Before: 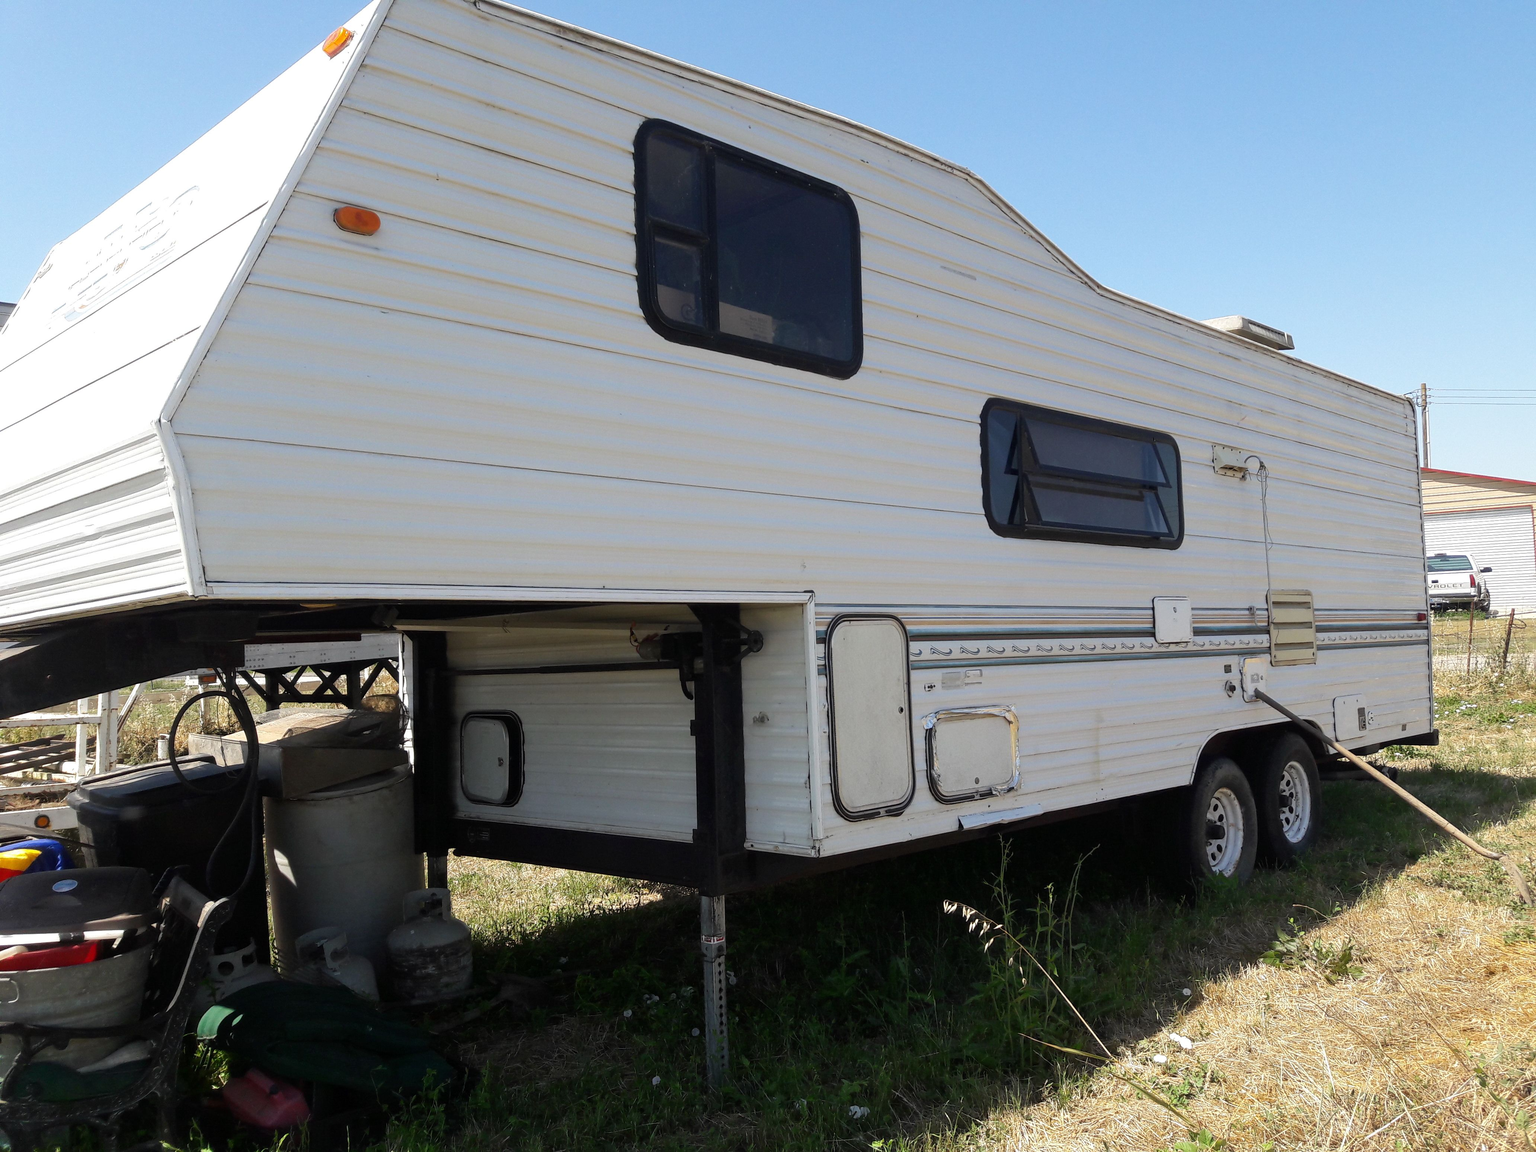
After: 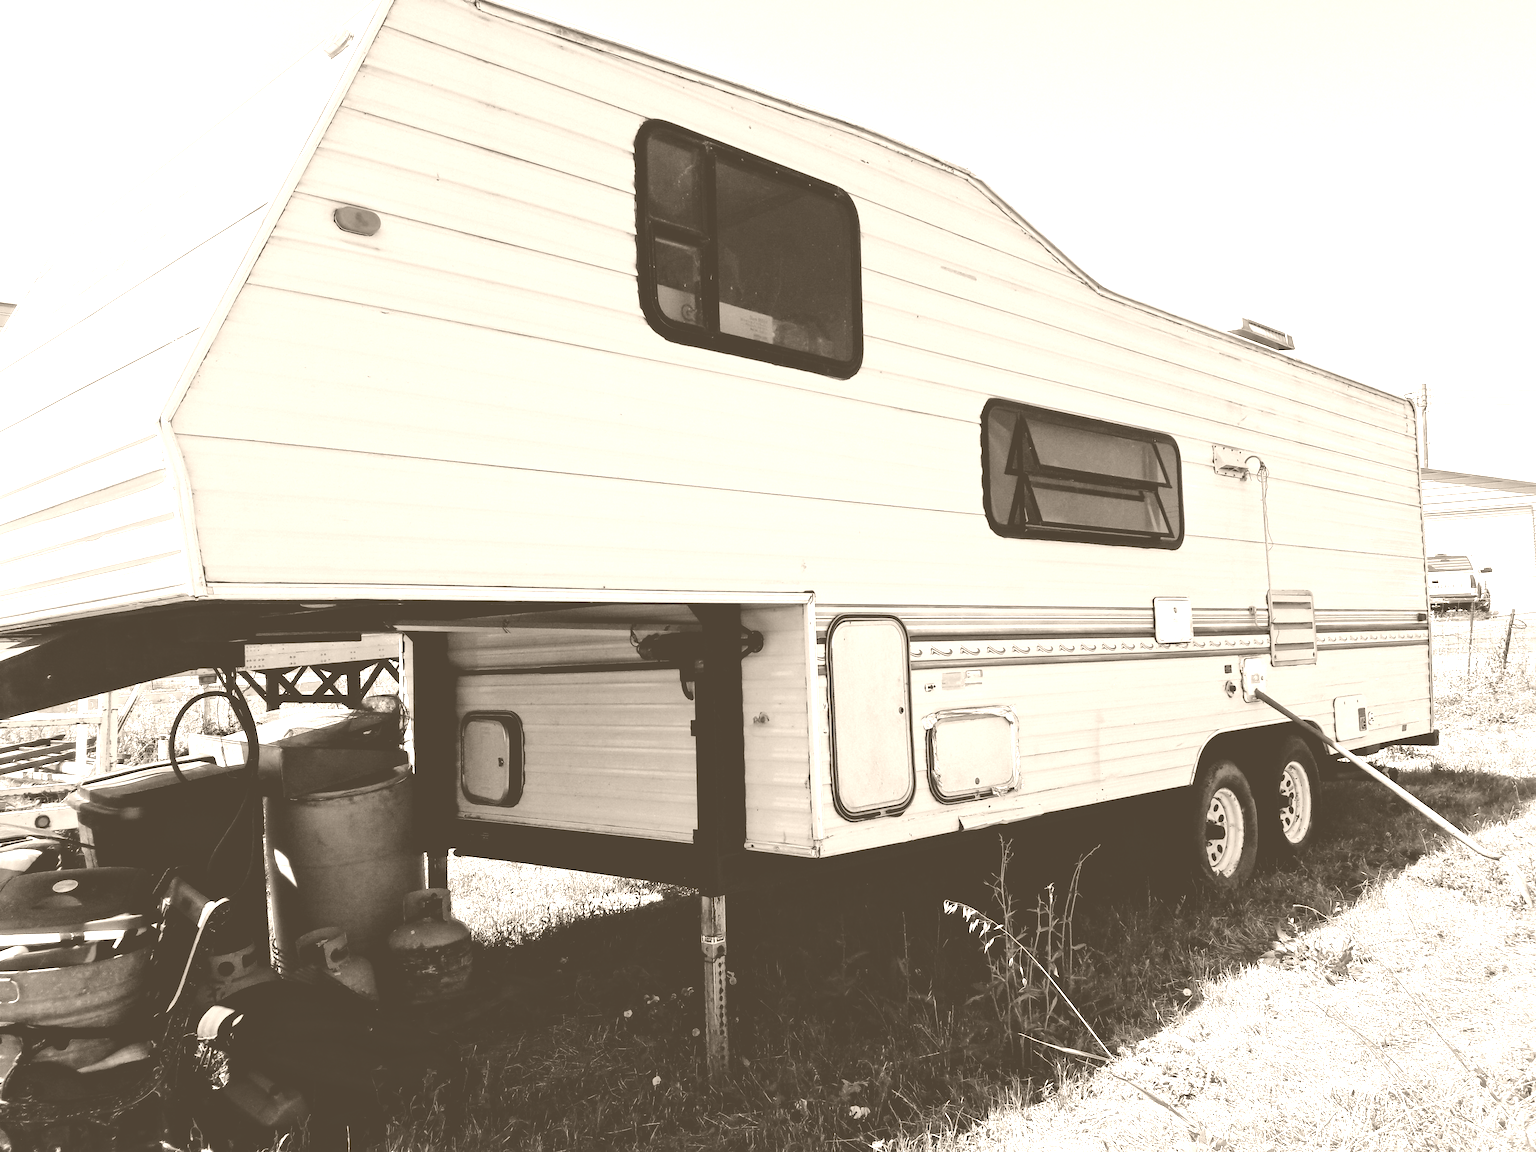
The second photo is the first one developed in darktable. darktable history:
colorize: hue 34.49°, saturation 35.33%, source mix 100%, version 1
fill light: exposure -2 EV, width 8.6
tone curve: curves: ch0 [(0, 0) (0.07, 0.052) (0.23, 0.254) (0.486, 0.53) (0.822, 0.825) (0.994, 0.955)]; ch1 [(0, 0) (0.226, 0.261) (0.379, 0.442) (0.469, 0.472) (0.495, 0.495) (0.514, 0.504) (0.561, 0.568) (0.59, 0.612) (1, 1)]; ch2 [(0, 0) (0.269, 0.299) (0.459, 0.441) (0.498, 0.499) (0.523, 0.52) (0.551, 0.576) (0.629, 0.643) (0.659, 0.681) (0.718, 0.764) (1, 1)], color space Lab, independent channels, preserve colors none
local contrast: mode bilateral grid, contrast 50, coarseness 50, detail 150%, midtone range 0.2
